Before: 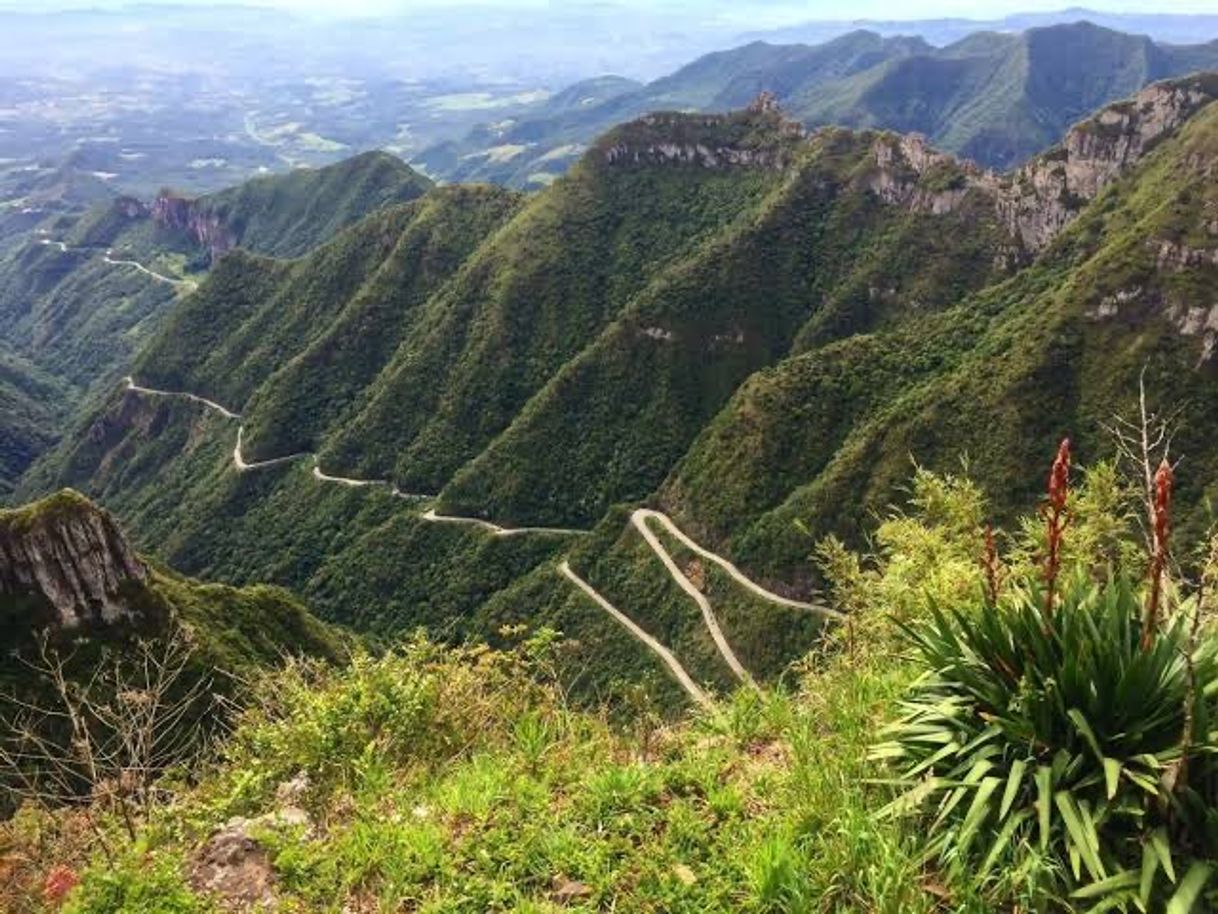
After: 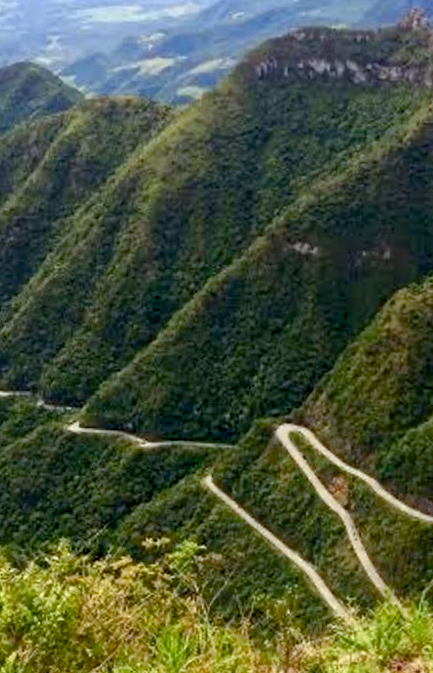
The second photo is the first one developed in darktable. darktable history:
exposure: black level correction 0.009, compensate highlight preservation false
white balance: red 0.982, blue 1.018
rotate and perspective: rotation 0.8°, automatic cropping off
crop and rotate: left 29.476%, top 10.214%, right 35.32%, bottom 17.333%
color balance rgb: perceptual saturation grading › global saturation 20%, perceptual saturation grading › highlights -25%, perceptual saturation grading › shadows 25%
